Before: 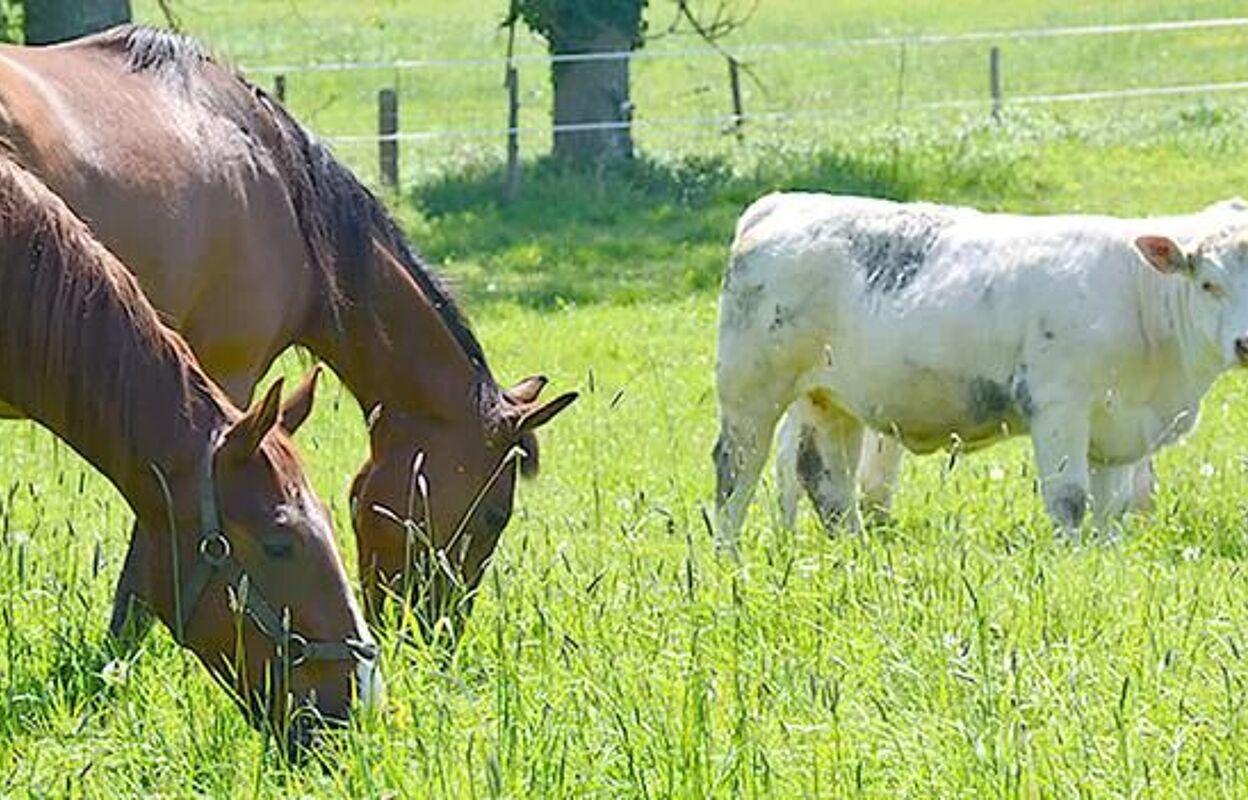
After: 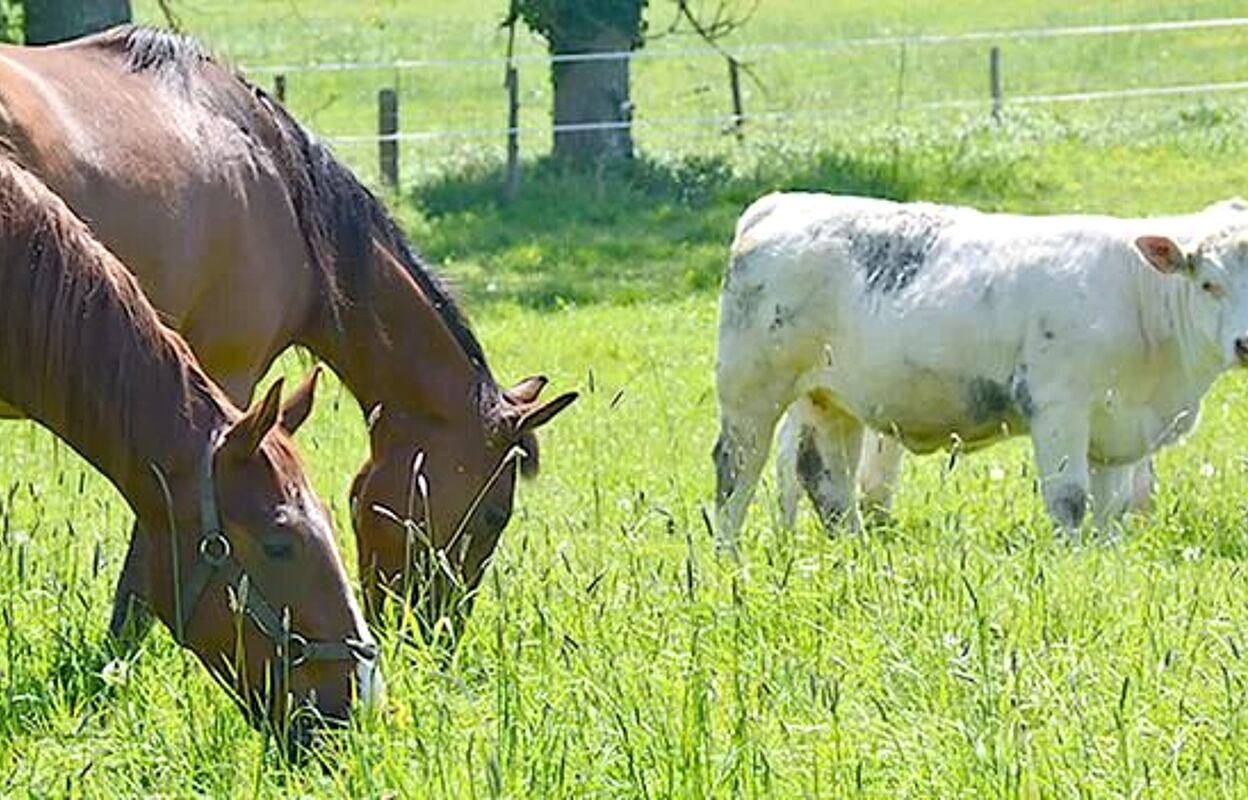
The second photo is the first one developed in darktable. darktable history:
contrast equalizer: octaves 7, y [[0.601, 0.6, 0.598, 0.598, 0.6, 0.601], [0.5 ×6], [0.5 ×6], [0 ×6], [0 ×6]], mix 0.203
